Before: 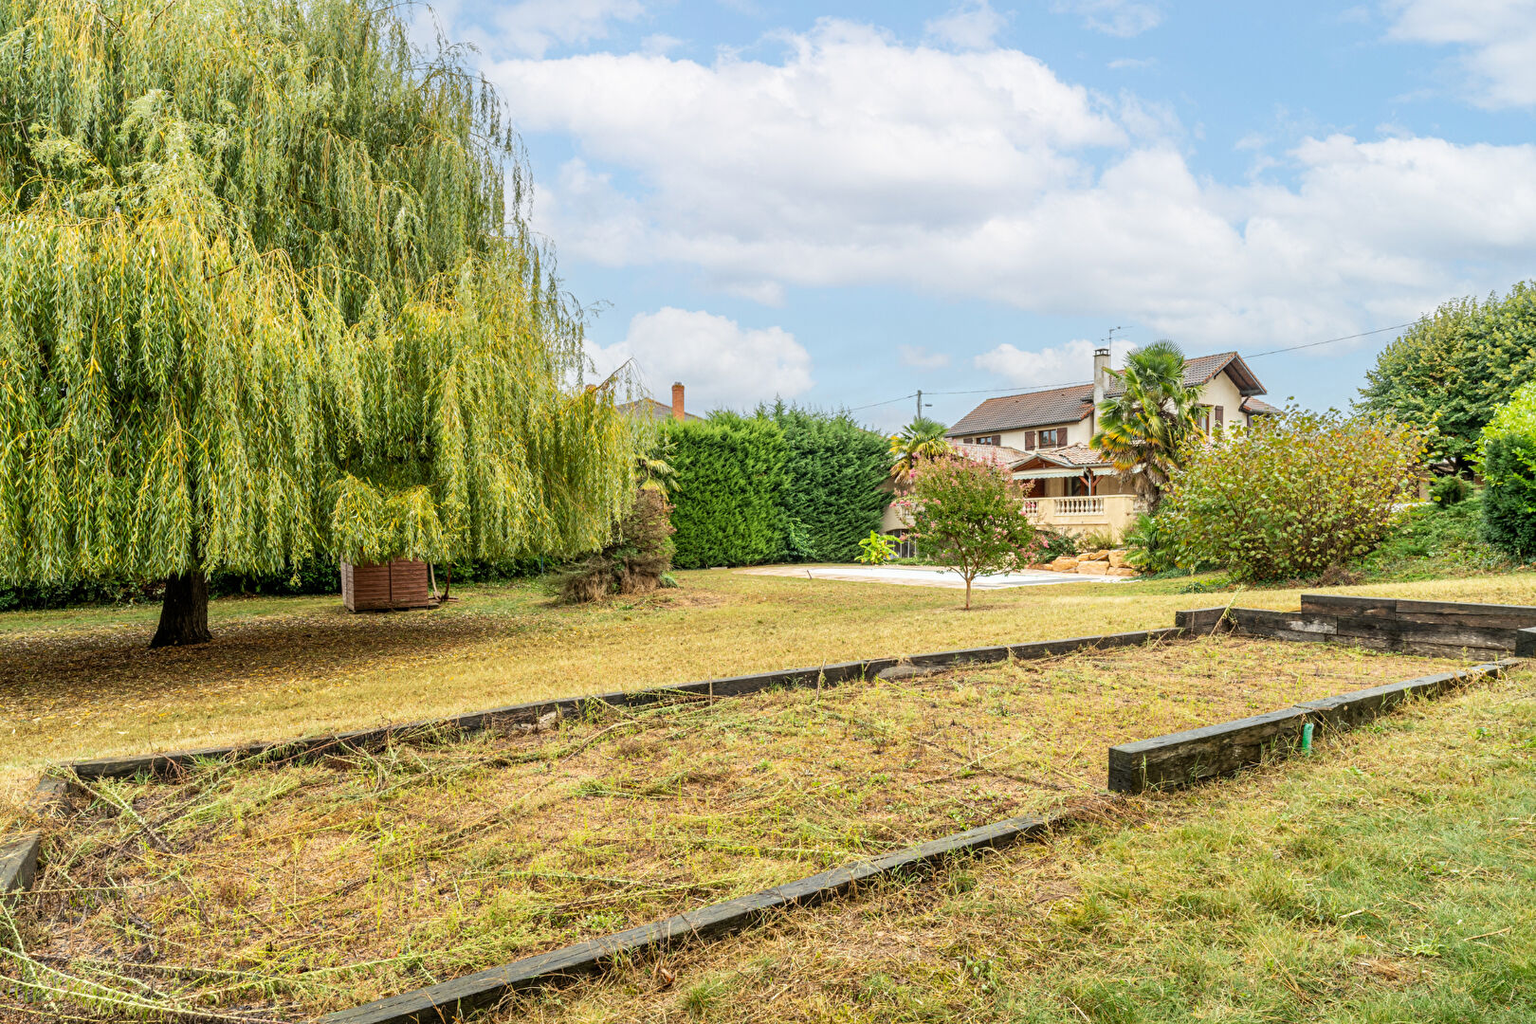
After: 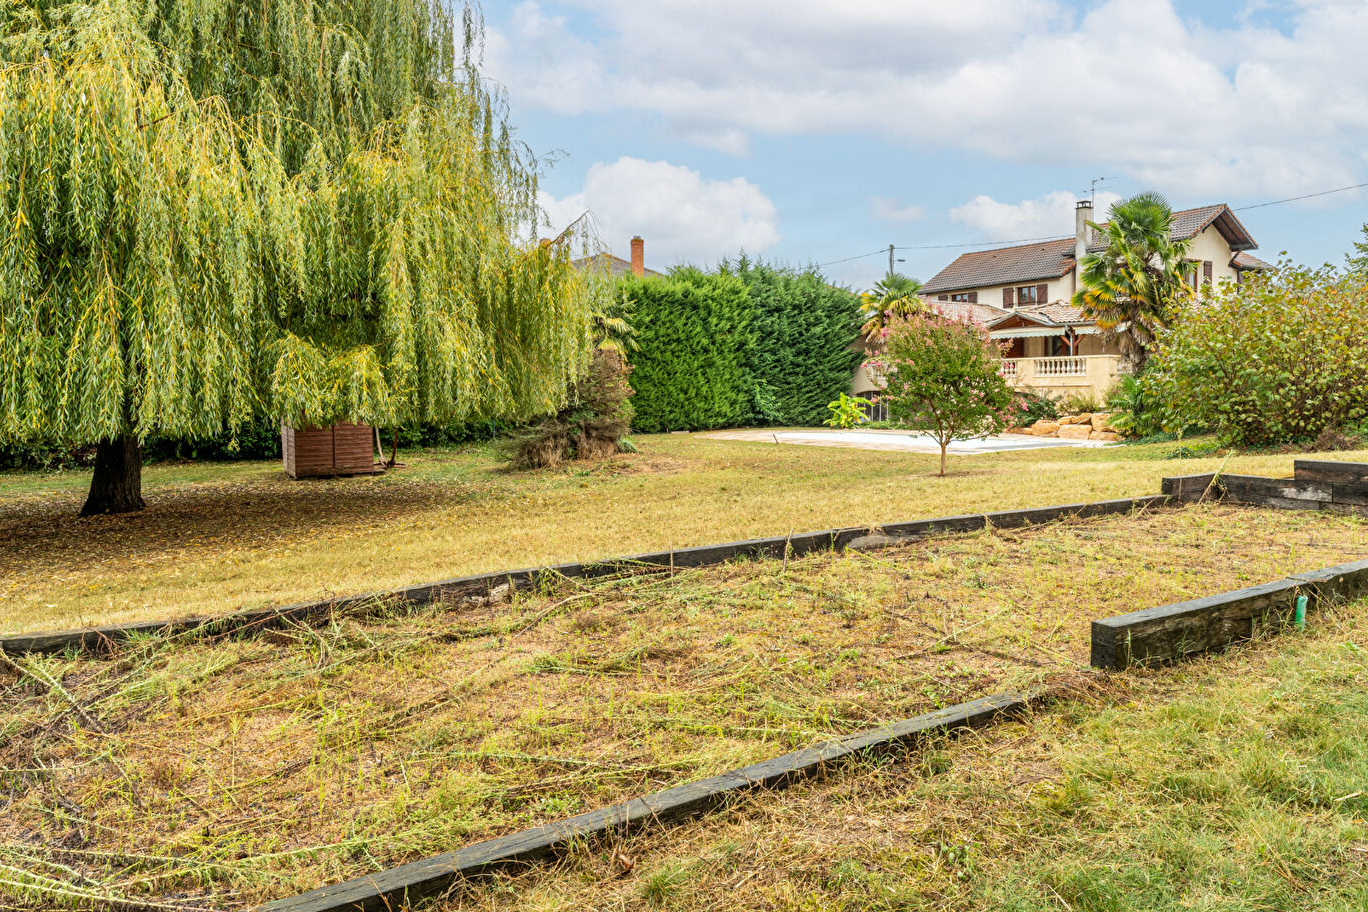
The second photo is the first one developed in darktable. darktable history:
crop and rotate: left 4.842%, top 15.51%, right 10.668%
shadows and highlights: shadows 75, highlights -25, soften with gaussian
